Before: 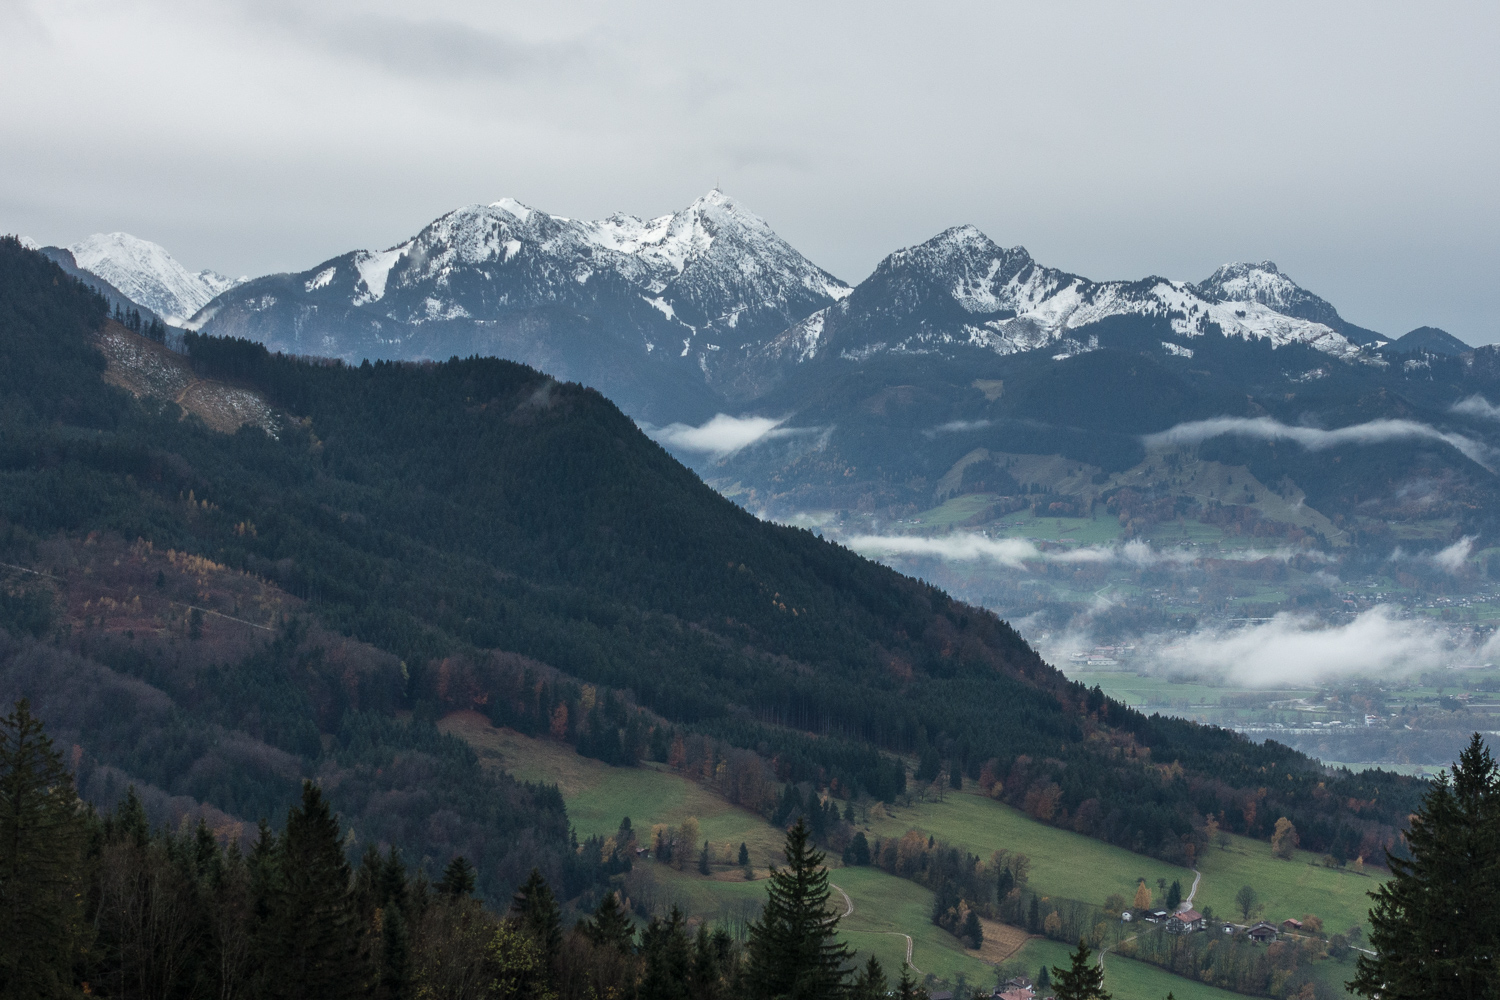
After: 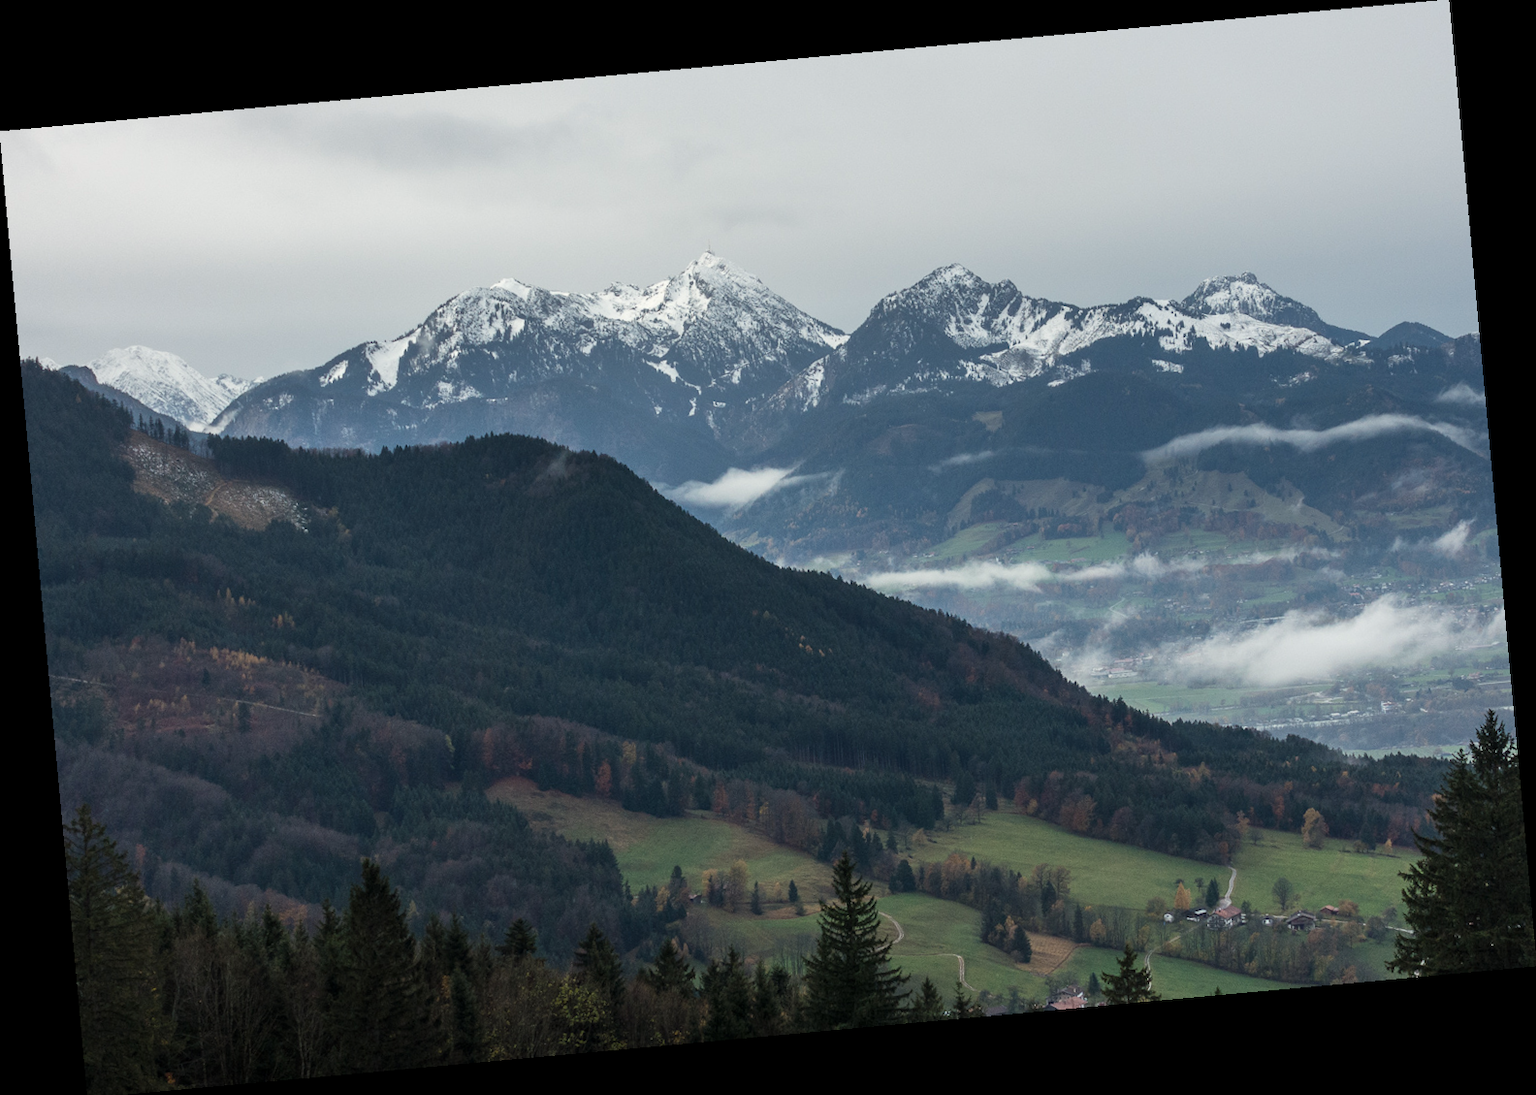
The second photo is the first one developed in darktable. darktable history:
crop: bottom 0.071%
color correction: highlights b* 3
rotate and perspective: rotation -5.2°, automatic cropping off
